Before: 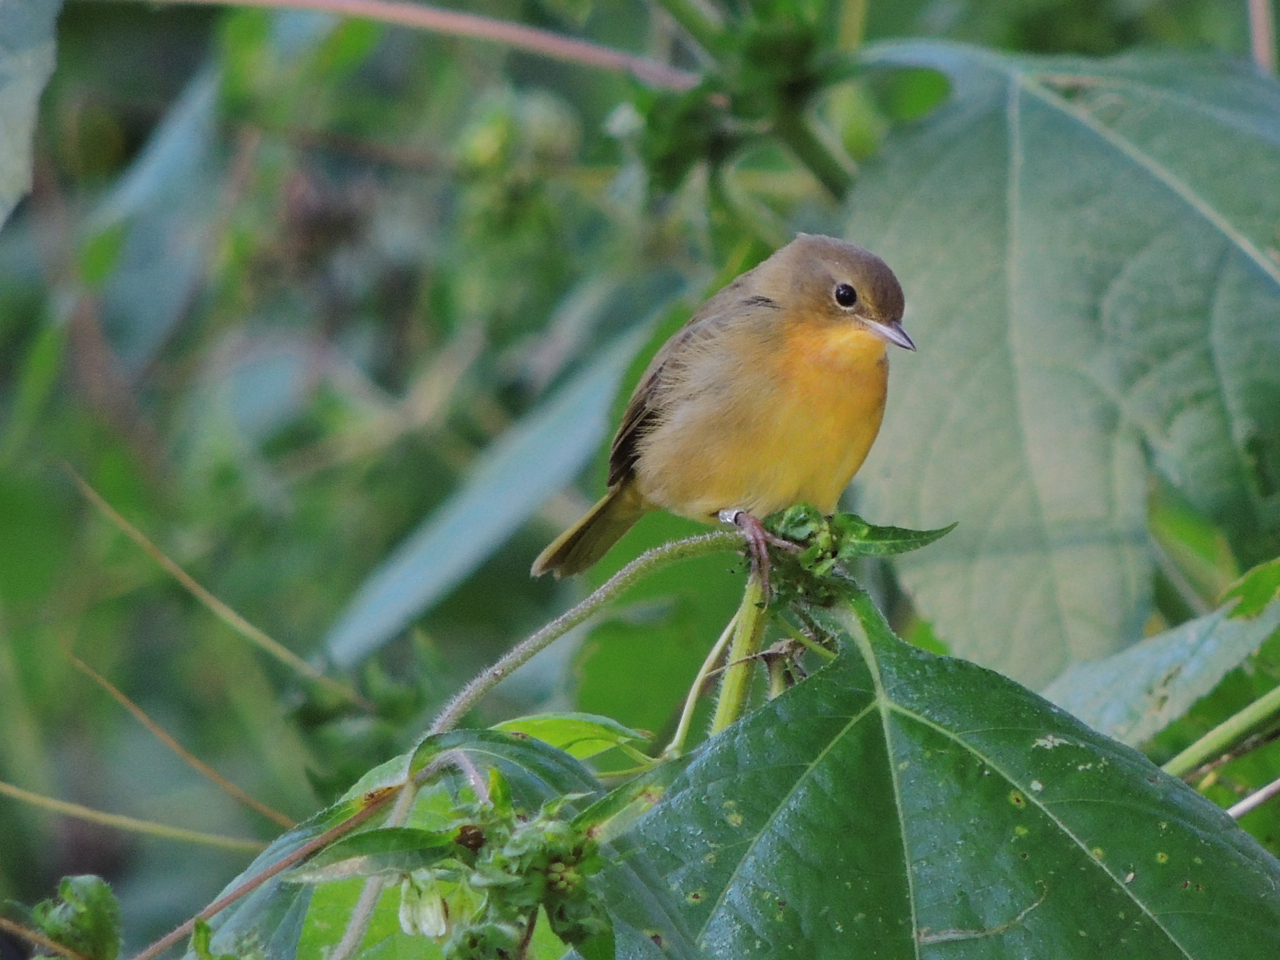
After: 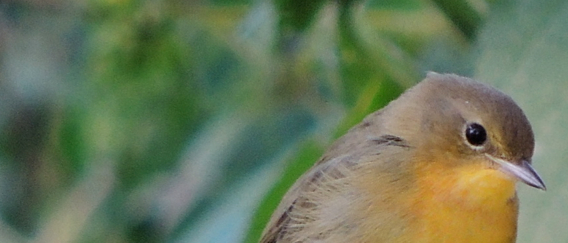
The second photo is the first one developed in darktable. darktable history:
crop: left 28.918%, top 16.828%, right 26.642%, bottom 57.834%
